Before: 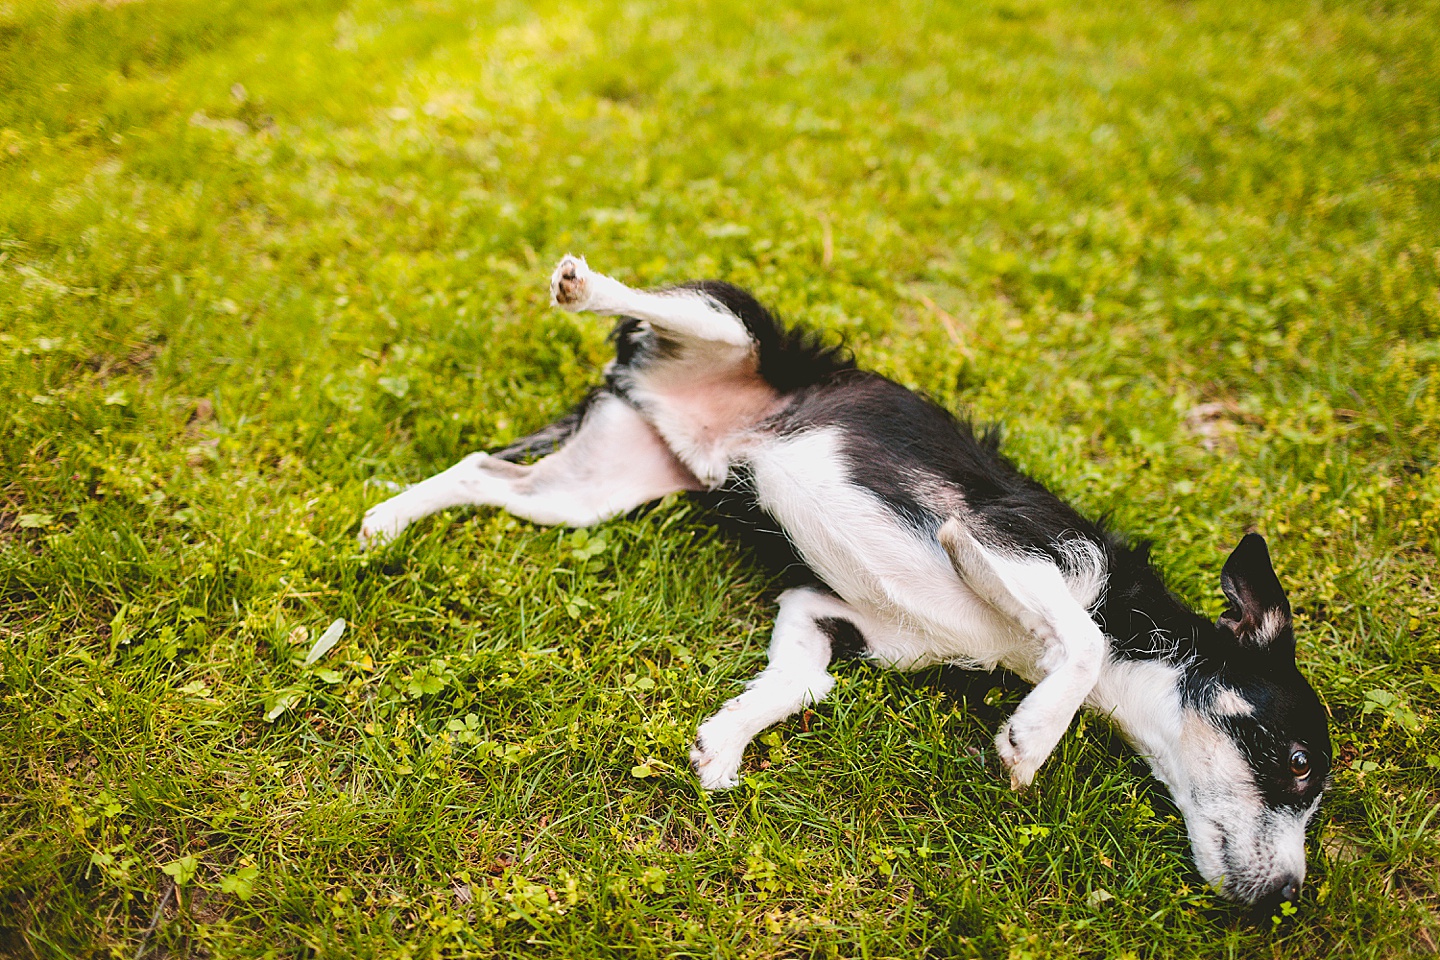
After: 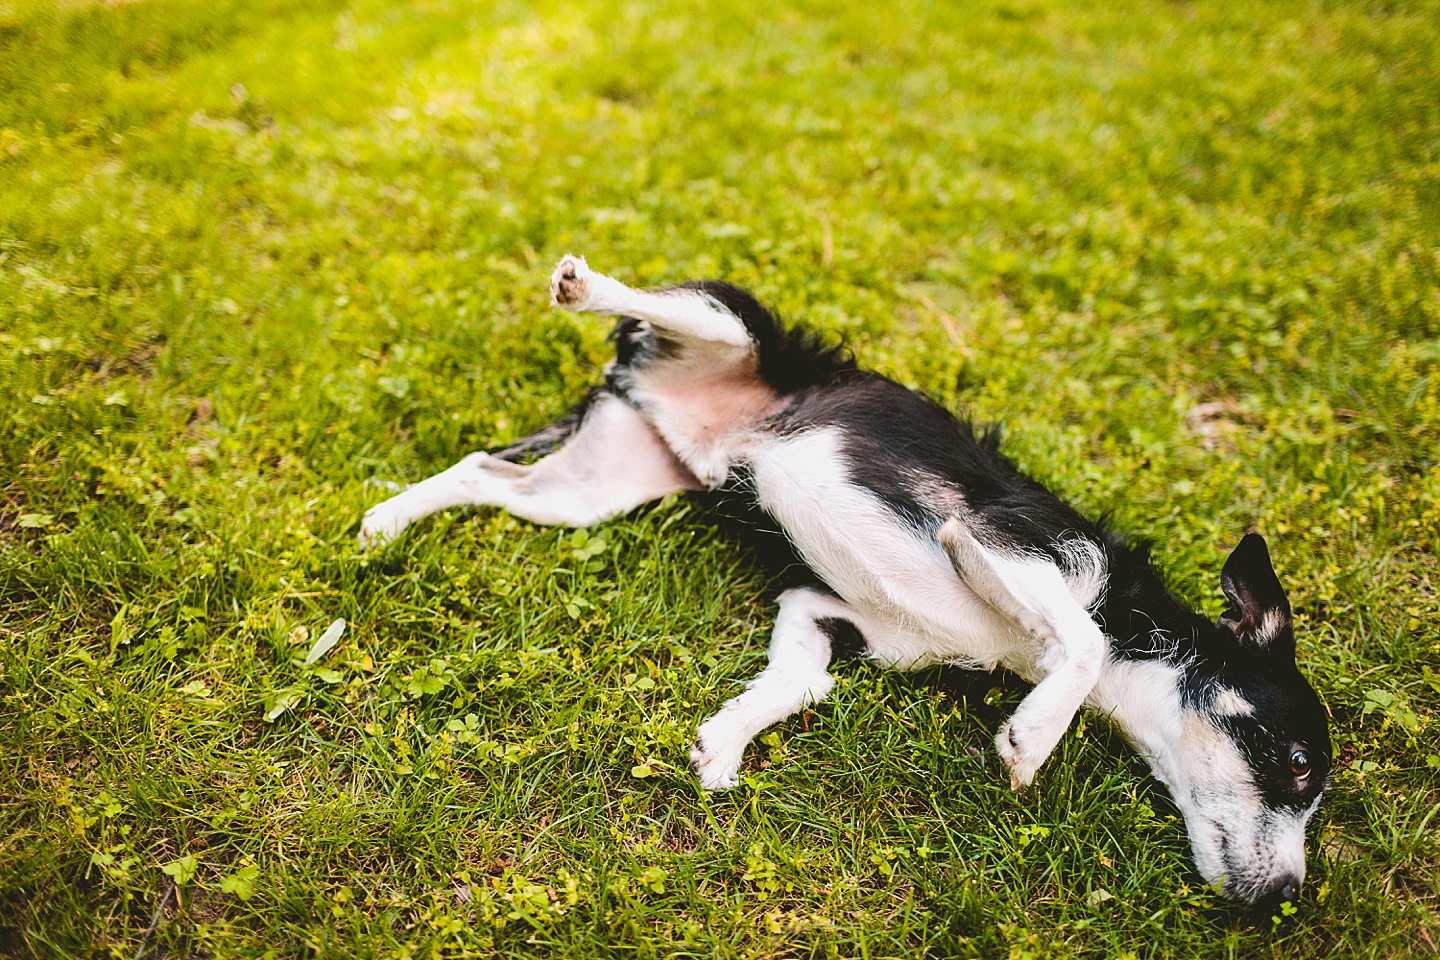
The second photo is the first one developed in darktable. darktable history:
tone curve: curves: ch0 [(0, 0.032) (0.181, 0.152) (0.751, 0.762) (1, 1)], color space Lab, linked channels, preserve colors none
